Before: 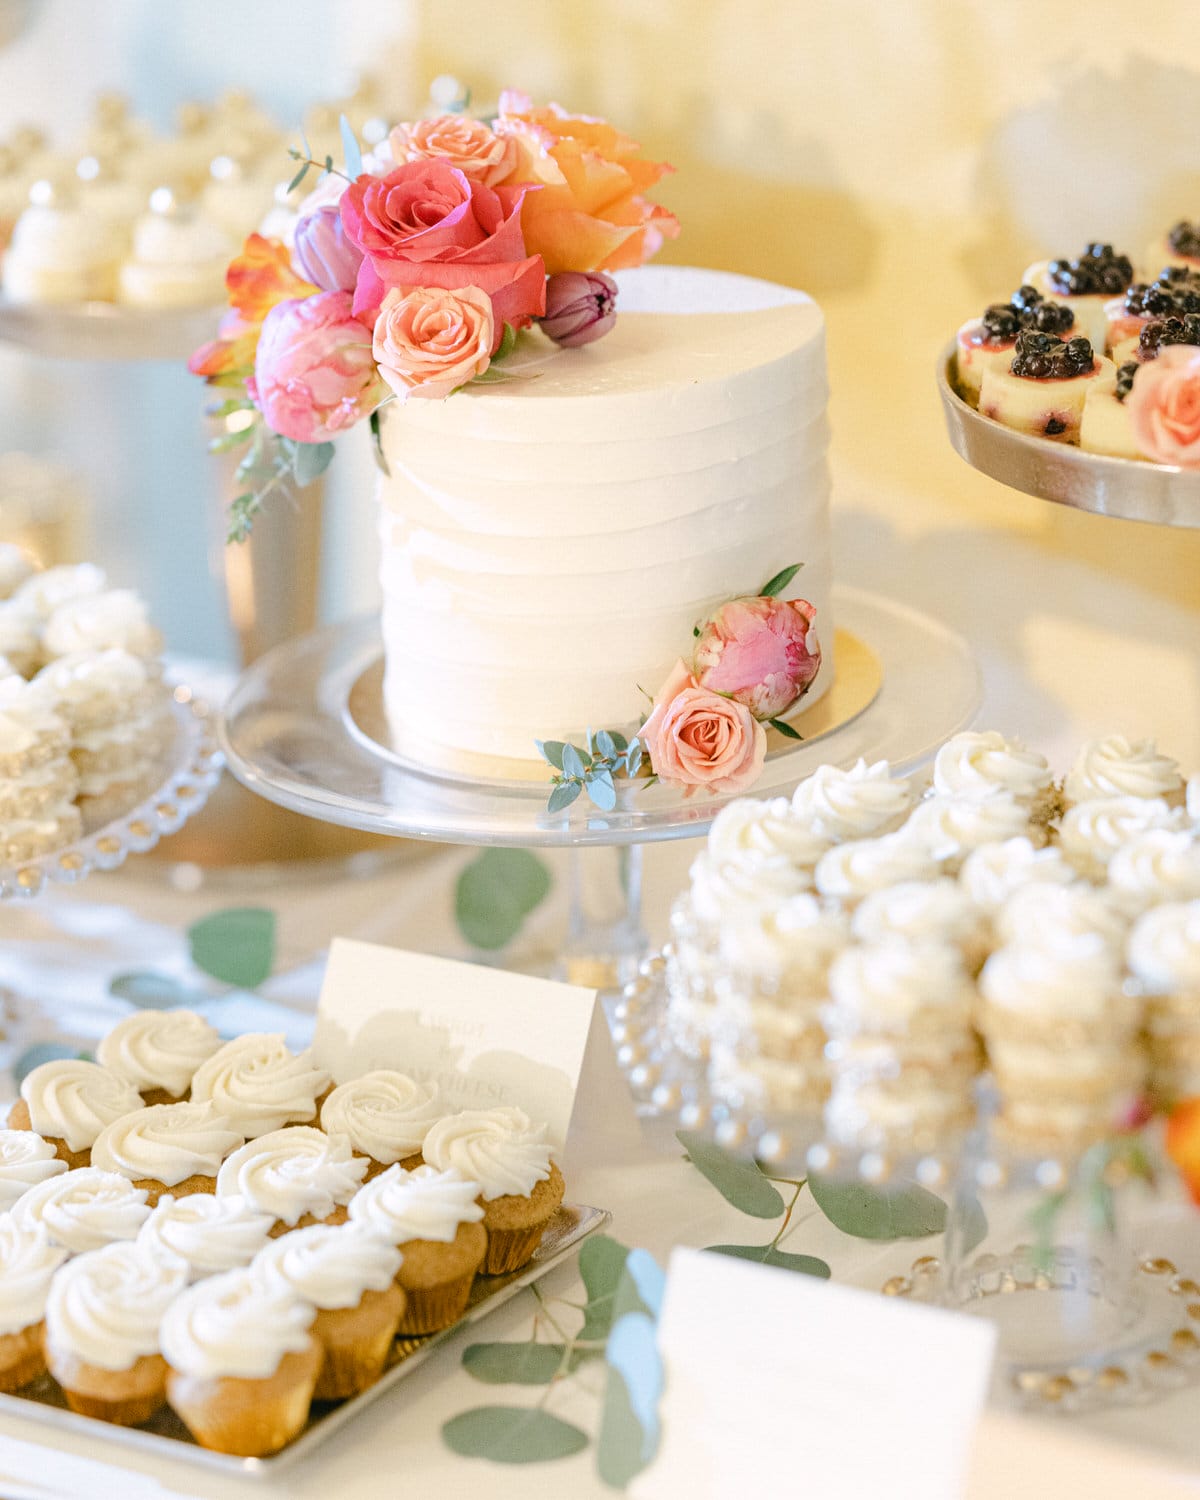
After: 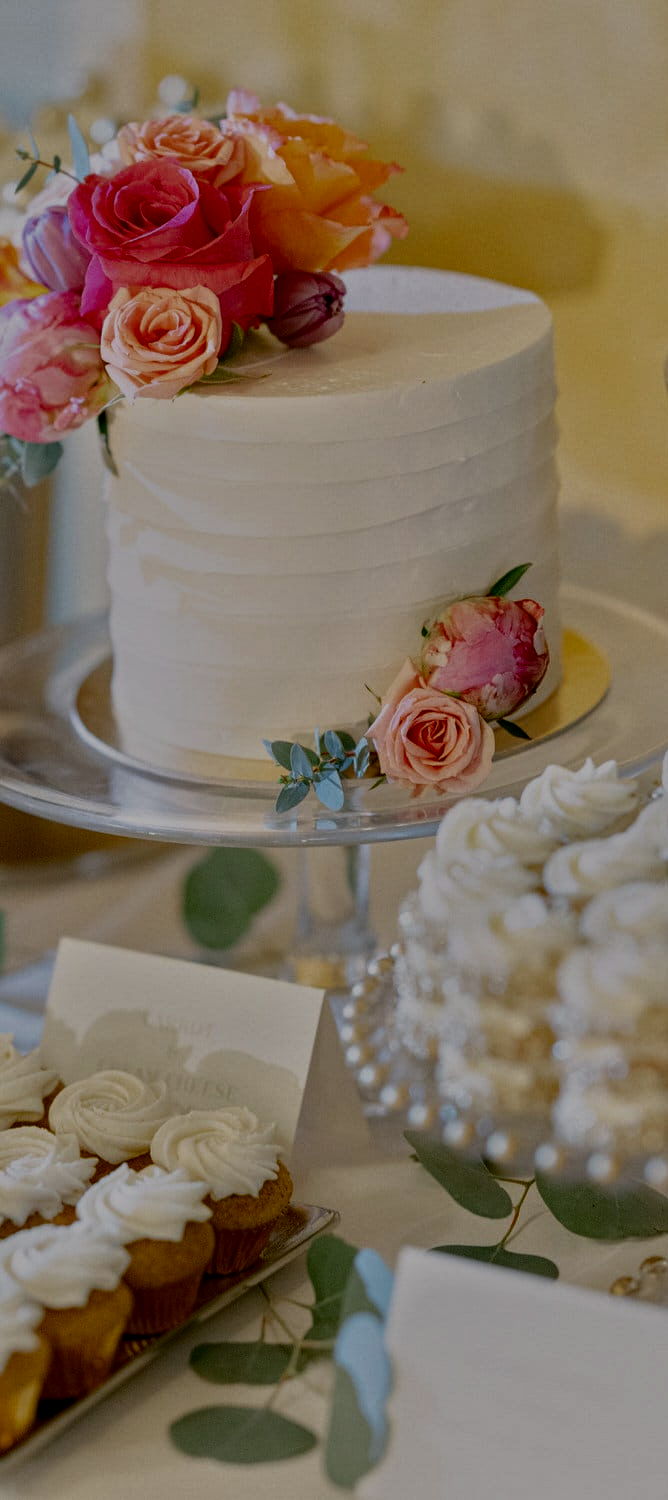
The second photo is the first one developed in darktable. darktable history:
crop and rotate: left 22.714%, right 21.602%
levels: levels [0, 0.43, 0.859]
tone equalizer: -8 EV -1.98 EV, -7 EV -1.97 EV, -6 EV -1.98 EV, -5 EV -1.96 EV, -4 EV -1.99 EV, -3 EV -1.98 EV, -2 EV -2 EV, -1 EV -1.61 EV, +0 EV -1.97 EV, mask exposure compensation -0.49 EV
contrast brightness saturation: contrast 0.214, brightness -0.113, saturation 0.208
local contrast: highlights 106%, shadows 101%, detail 120%, midtone range 0.2
